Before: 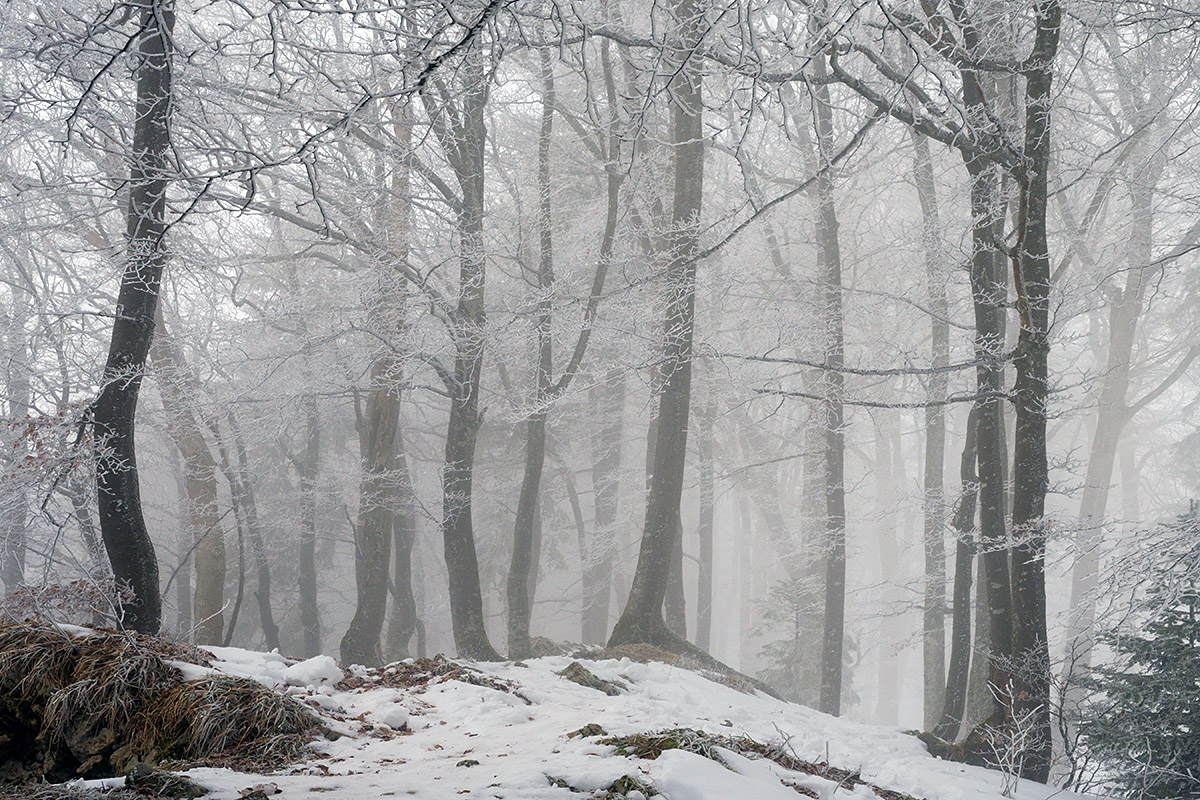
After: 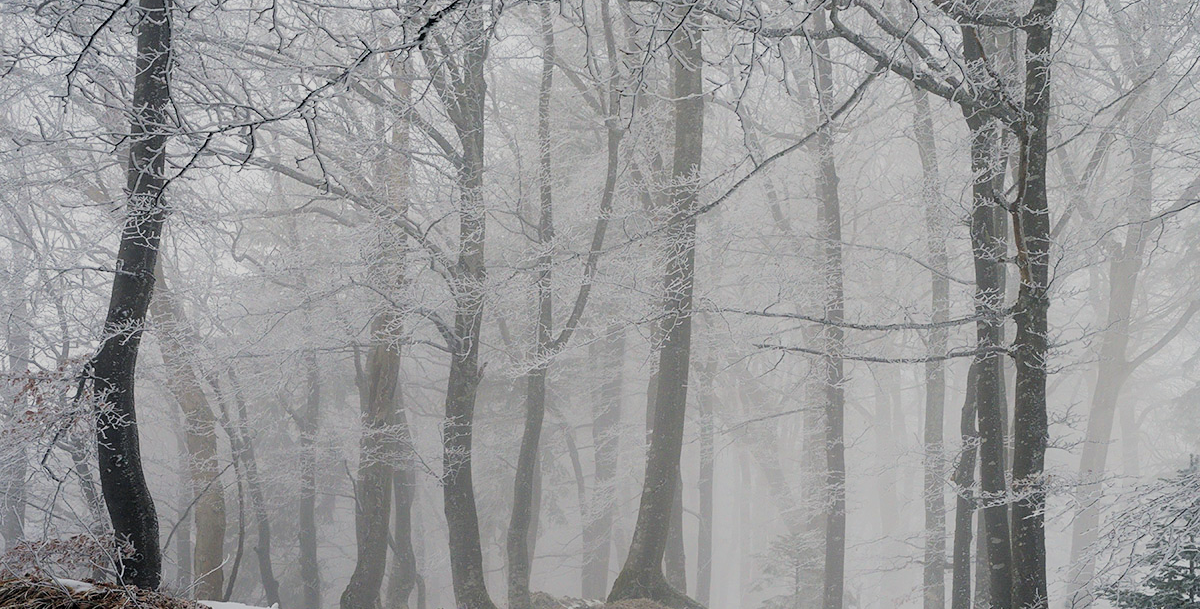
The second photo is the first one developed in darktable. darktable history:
filmic rgb: black relative exposure -7.65 EV, white relative exposure 4.56 EV, threshold 5.99 EV, hardness 3.61, color science v6 (2022), enable highlight reconstruction true
crop: top 5.63%, bottom 18.21%
